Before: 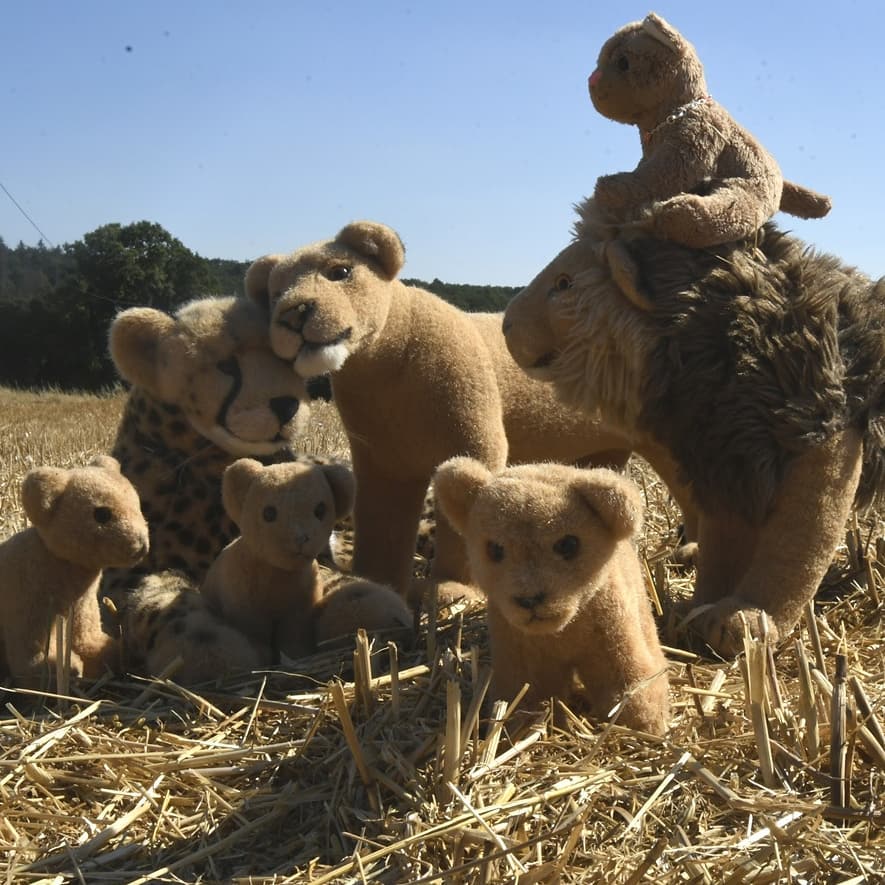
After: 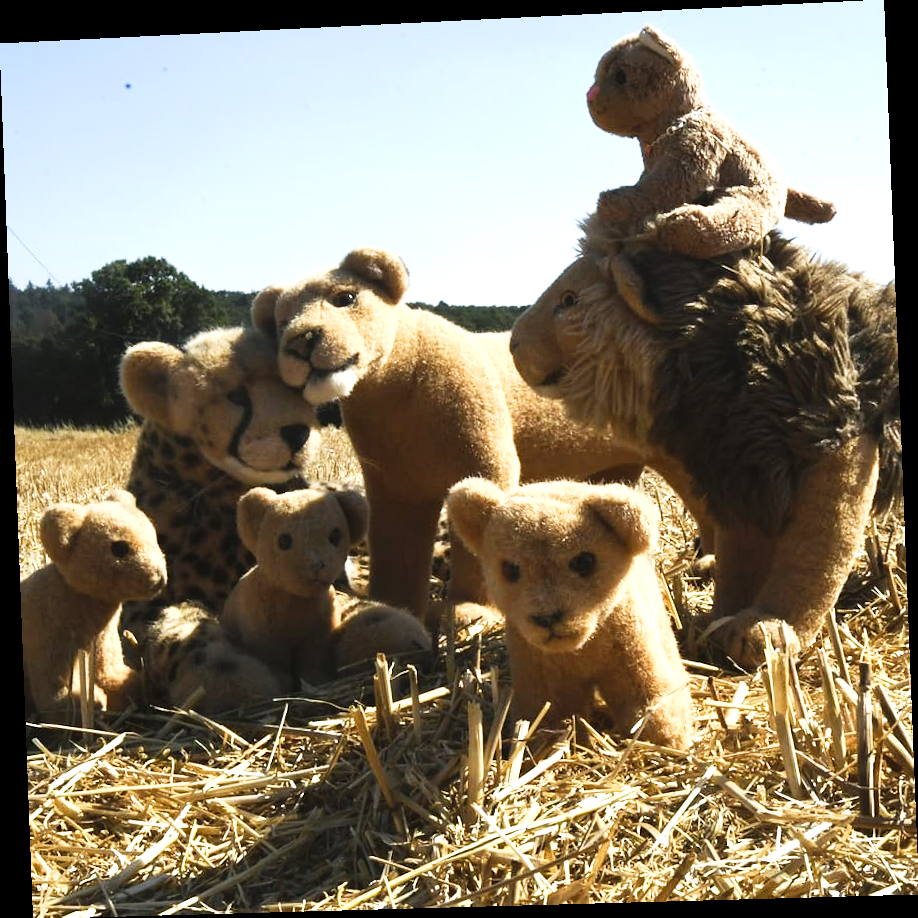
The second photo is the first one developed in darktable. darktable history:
tone curve: curves: ch0 [(0, 0) (0.003, 0.008) (0.011, 0.008) (0.025, 0.011) (0.044, 0.017) (0.069, 0.029) (0.1, 0.045) (0.136, 0.067) (0.177, 0.103) (0.224, 0.151) (0.277, 0.21) (0.335, 0.285) (0.399, 0.37) (0.468, 0.462) (0.543, 0.568) (0.623, 0.679) (0.709, 0.79) (0.801, 0.876) (0.898, 0.936) (1, 1)], preserve colors none
shadows and highlights: shadows -10, white point adjustment 1.5, highlights 10
rotate and perspective: rotation -2.22°, lens shift (horizontal) -0.022, automatic cropping off
exposure: exposure 0.722 EV, compensate highlight preservation false
contrast brightness saturation: saturation -0.05
